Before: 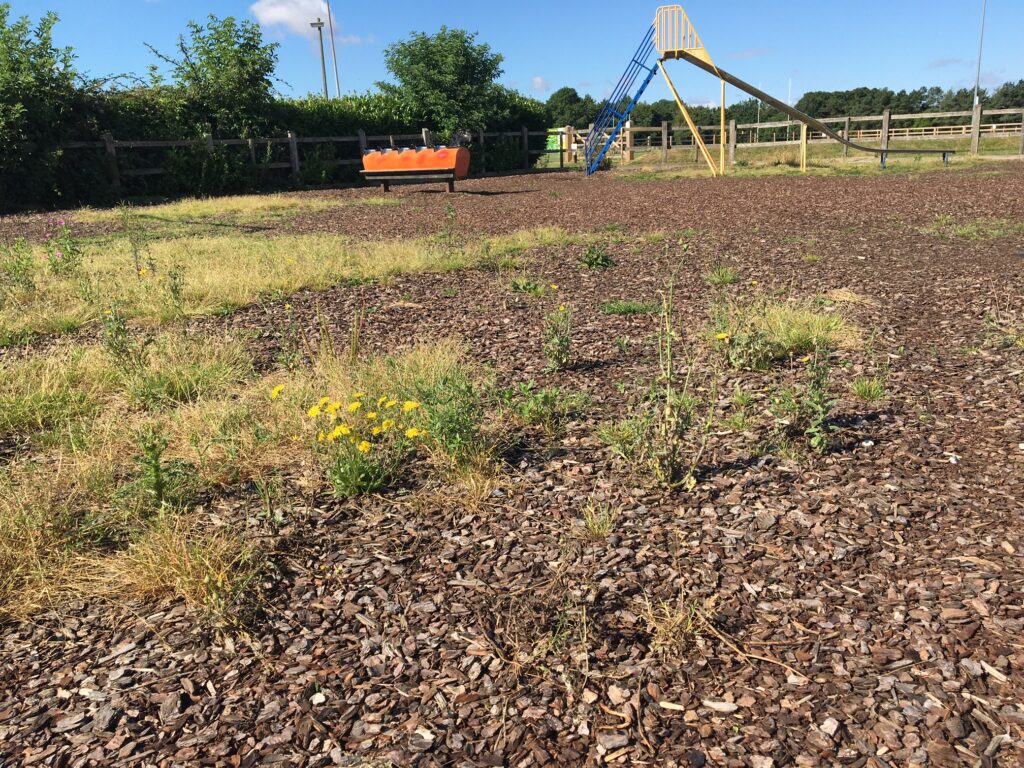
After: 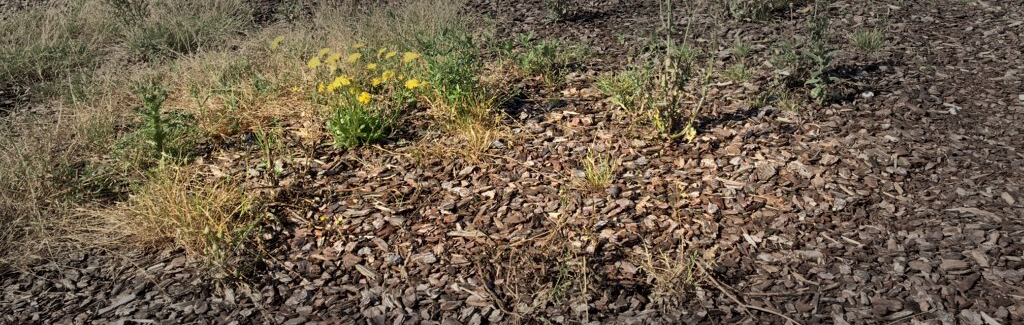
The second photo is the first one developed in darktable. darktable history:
vignetting: fall-off start 48.29%, center (-0.08, 0.059), automatic ratio true, width/height ratio 1.295
crop: top 45.481%, bottom 12.181%
exposure: black level correction 0.005, exposure 0.017 EV, compensate highlight preservation false
